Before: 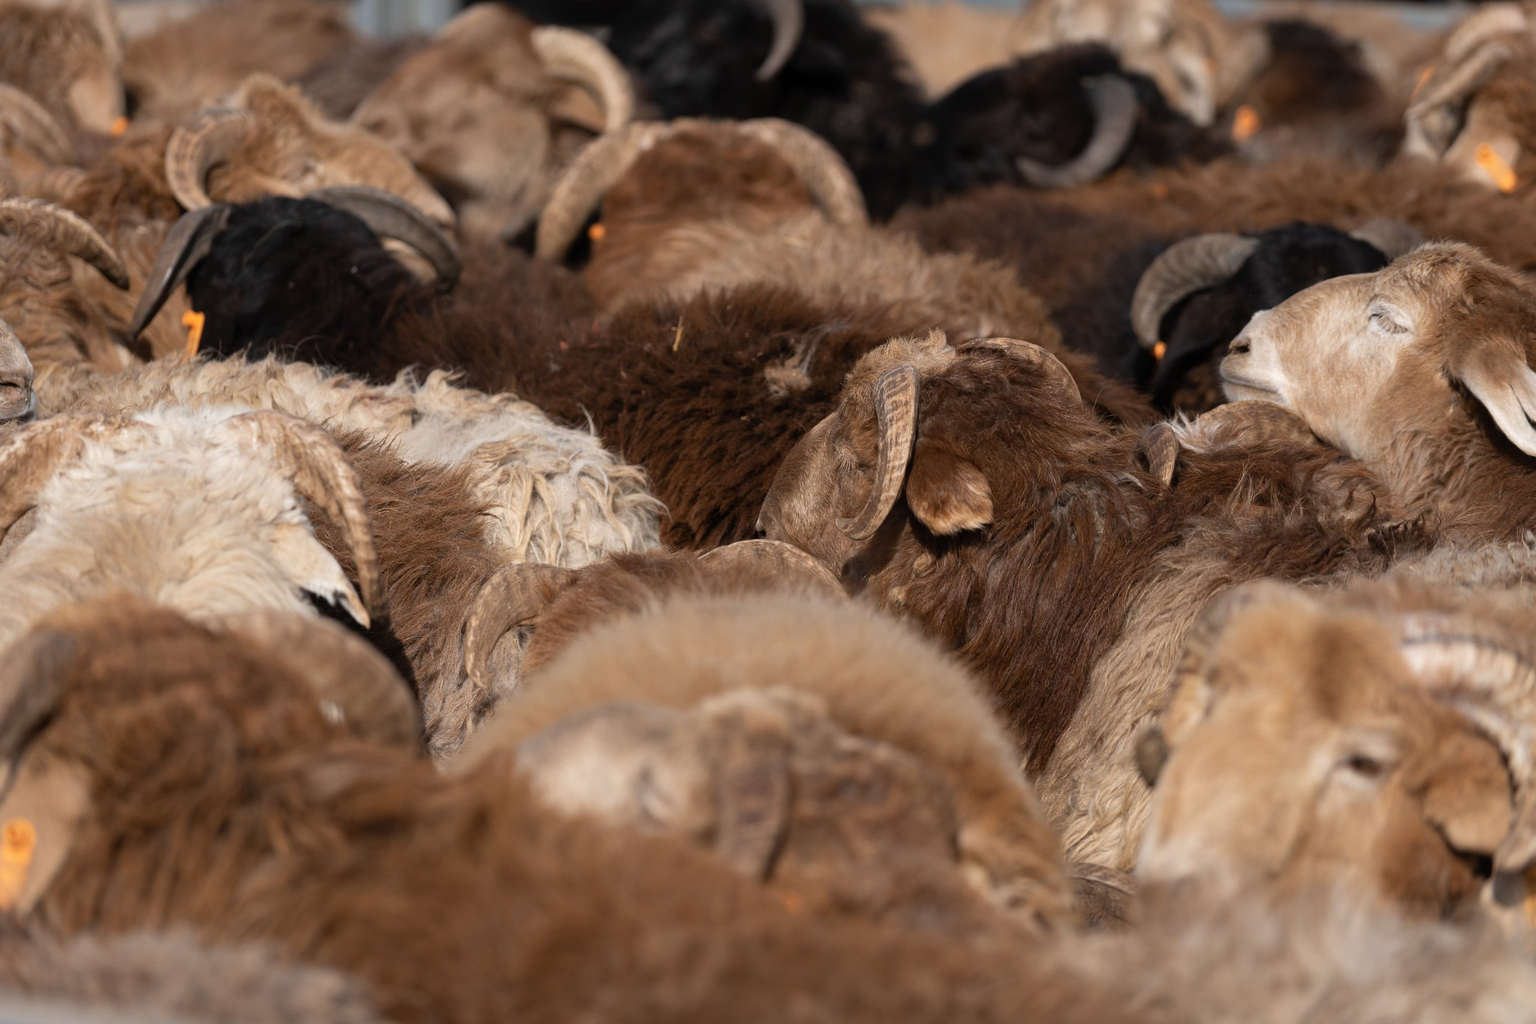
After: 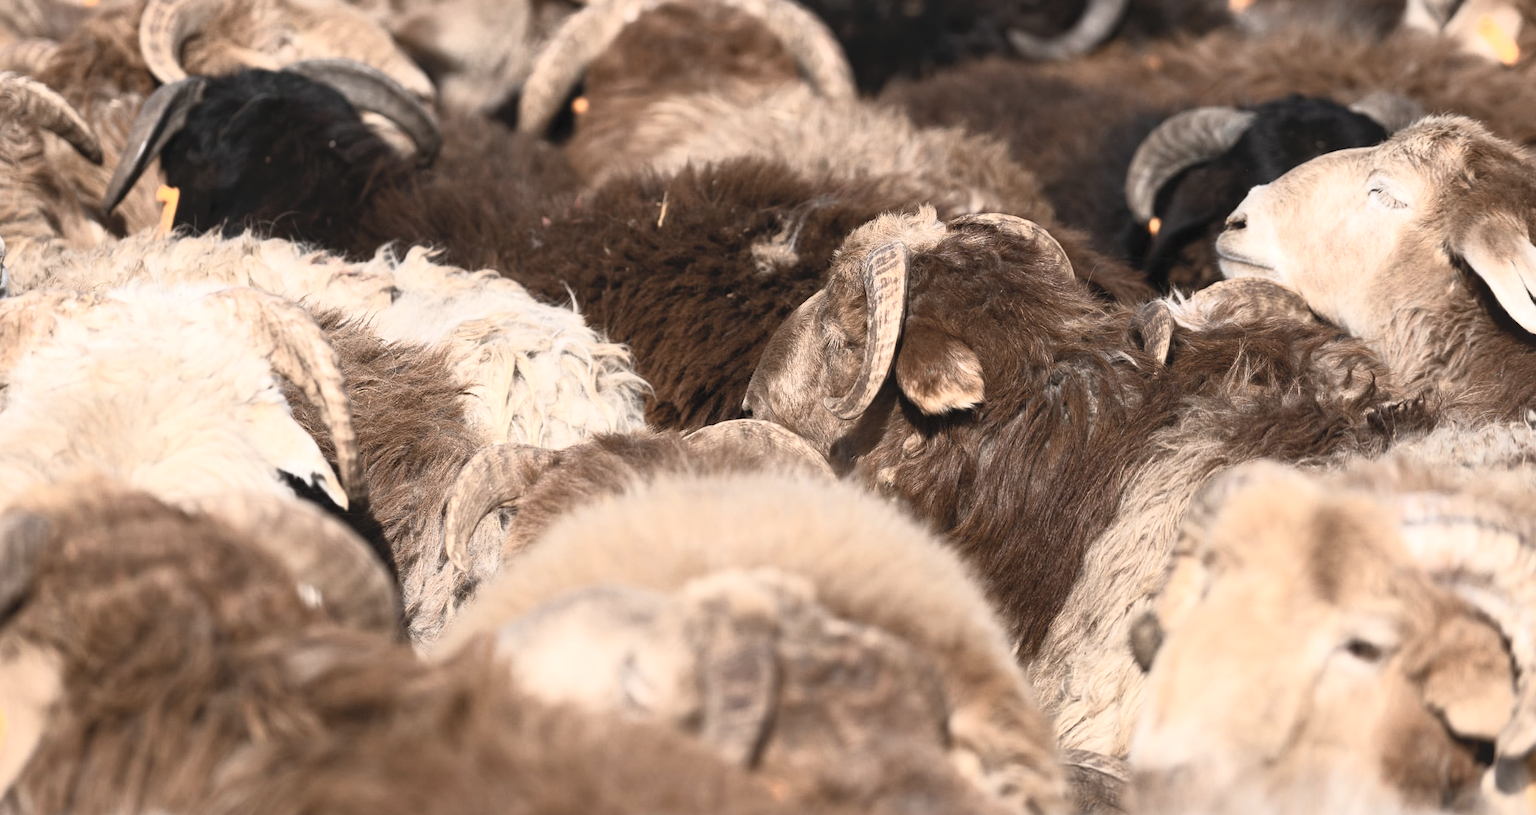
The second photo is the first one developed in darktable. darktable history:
crop and rotate: left 1.886%, top 12.696%, right 0.137%, bottom 9.281%
shadows and highlights: shadows 62.37, white point adjustment 0.471, highlights -34.39, compress 83.53%, highlights color adjustment 42.29%
contrast brightness saturation: contrast 0.449, brightness 0.553, saturation -0.183
tone equalizer: edges refinement/feathering 500, mask exposure compensation -1.57 EV, preserve details no
